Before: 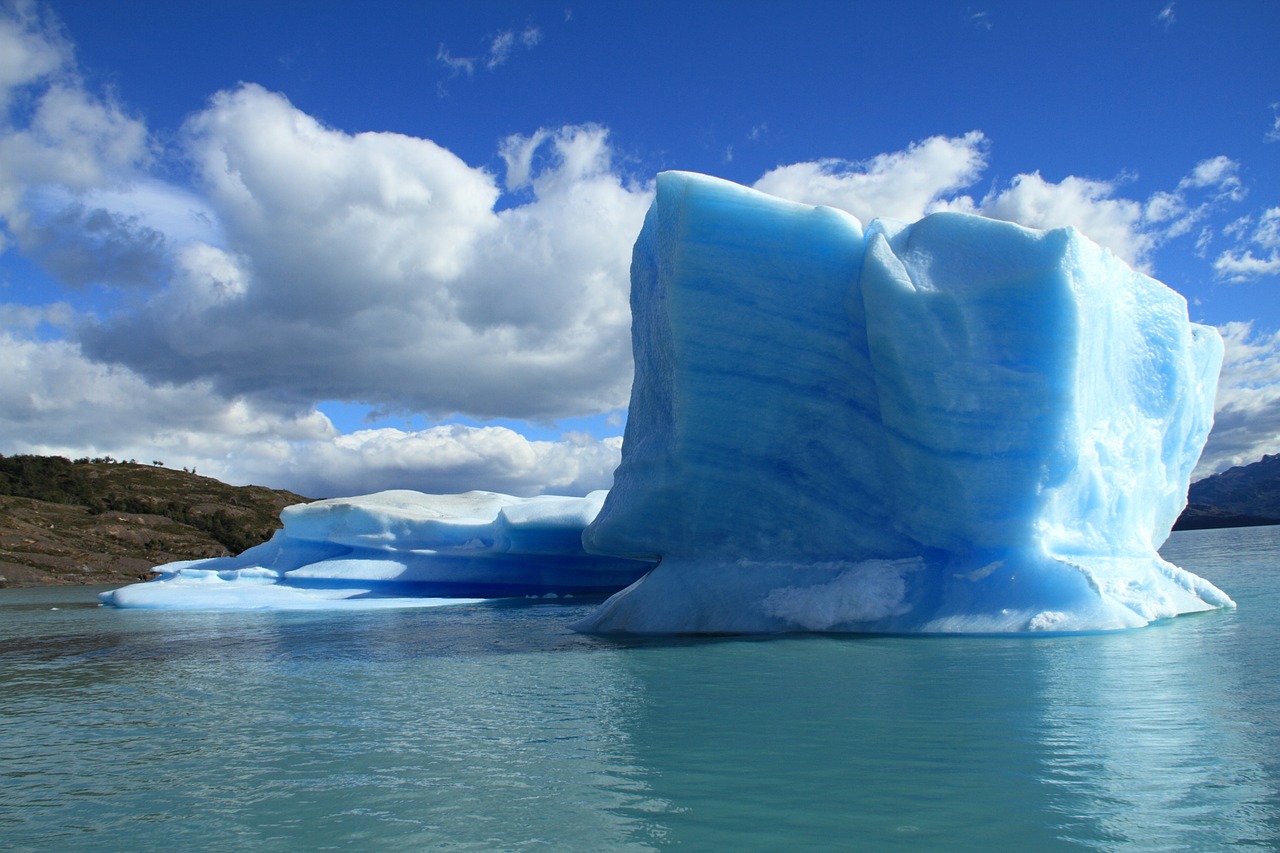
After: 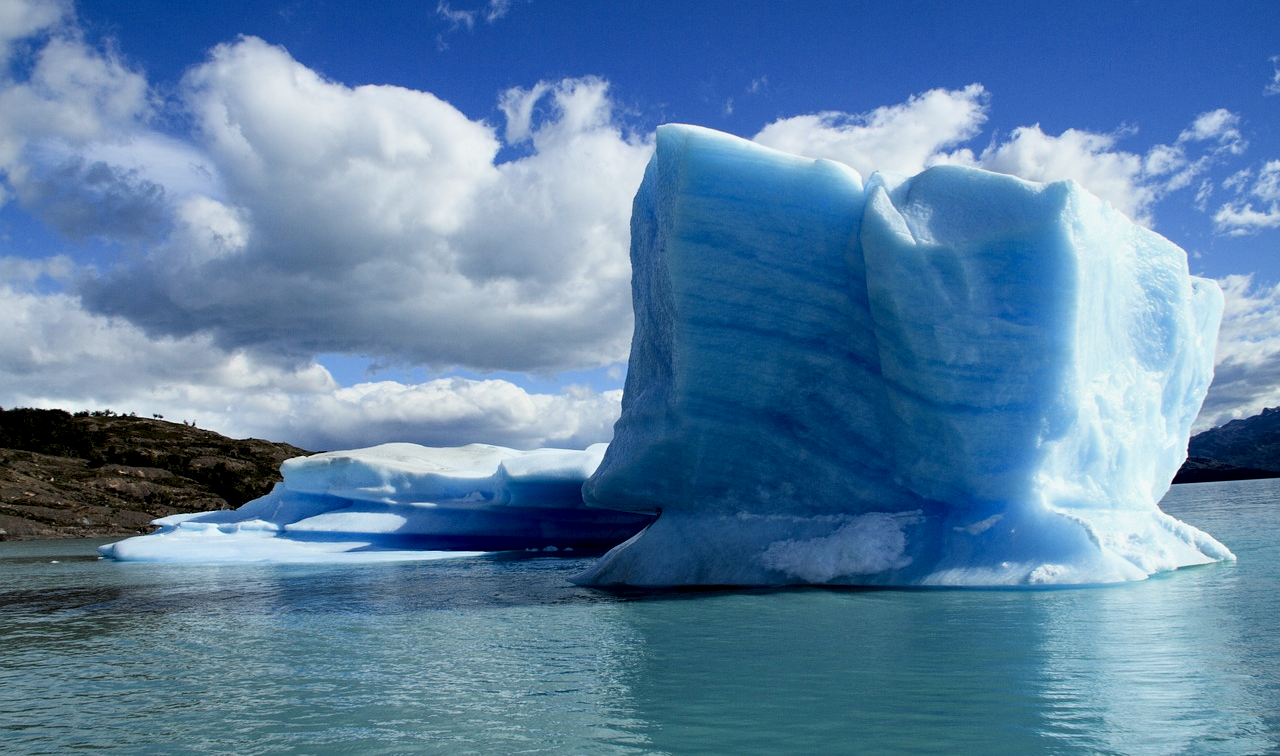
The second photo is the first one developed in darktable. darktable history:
crop and rotate: top 5.513%, bottom 5.843%
local contrast: highlights 173%, shadows 144%, detail 140%, midtone range 0.258
filmic rgb: black relative exposure -7.65 EV, white relative exposure 4.56 EV, hardness 3.61, contrast 1.056
